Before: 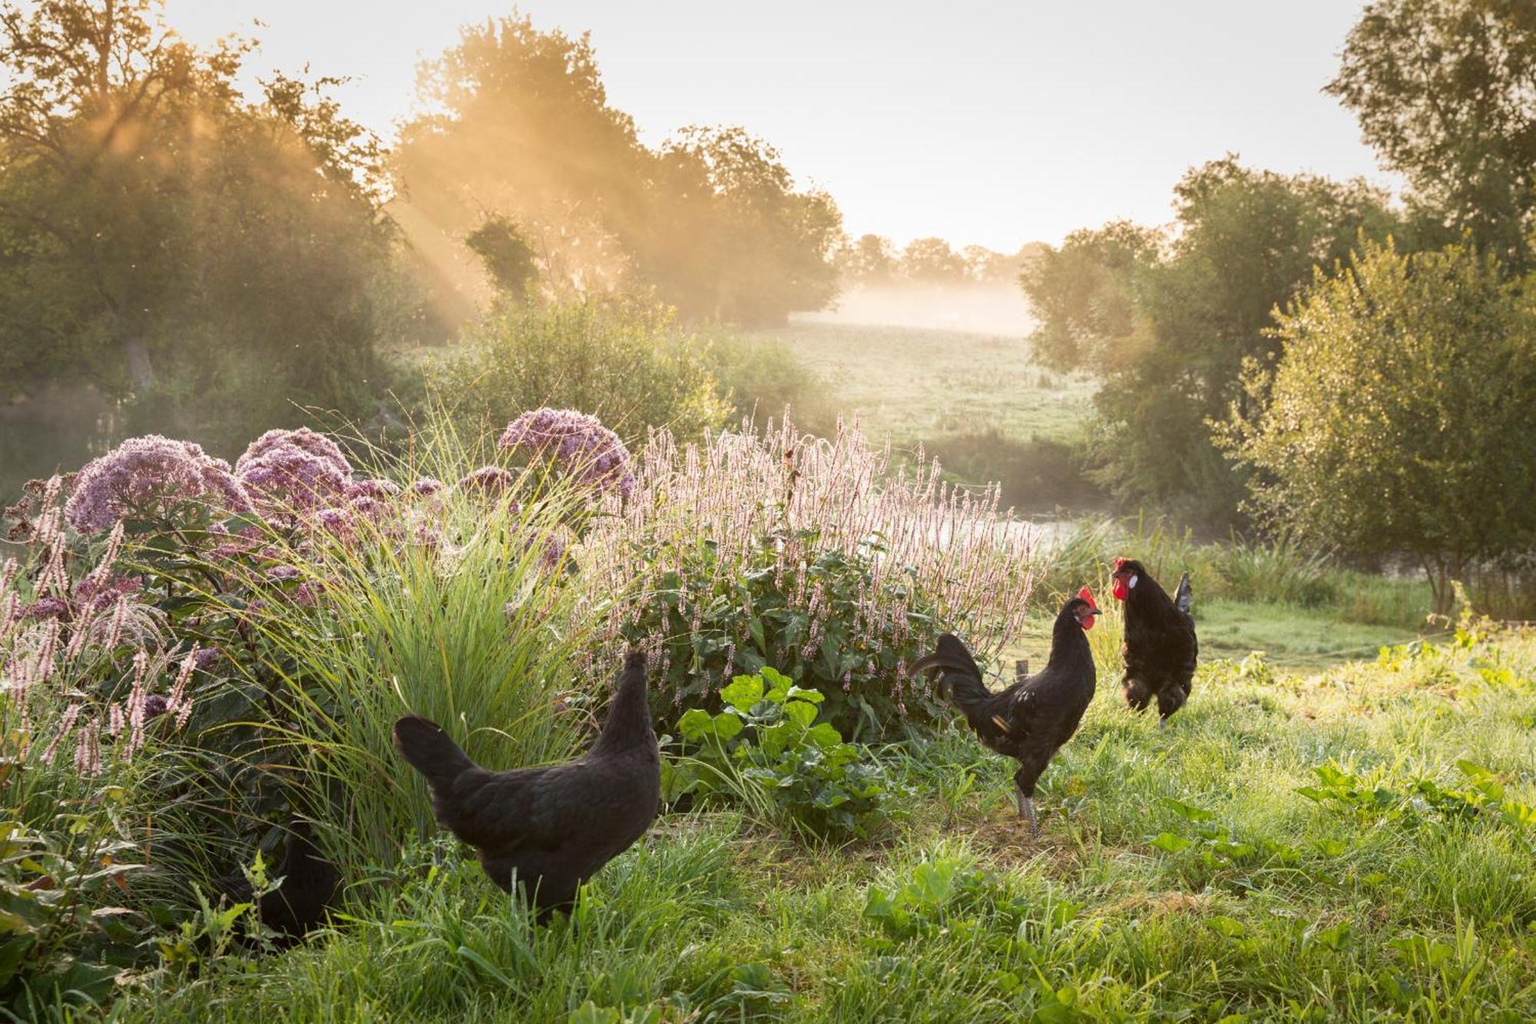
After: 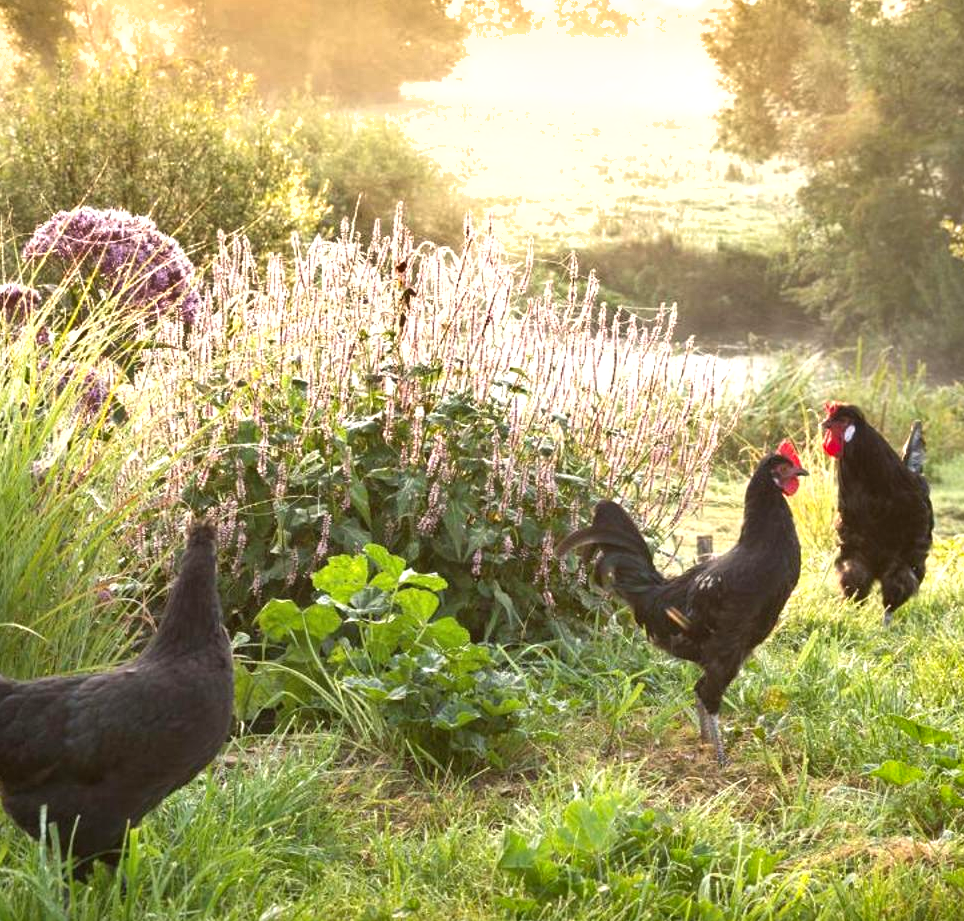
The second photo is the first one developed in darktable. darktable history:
crop: left 31.312%, top 24.379%, right 20.441%, bottom 6.467%
shadows and highlights: soften with gaussian
exposure: black level correction 0, exposure 0.7 EV, compensate highlight preservation false
